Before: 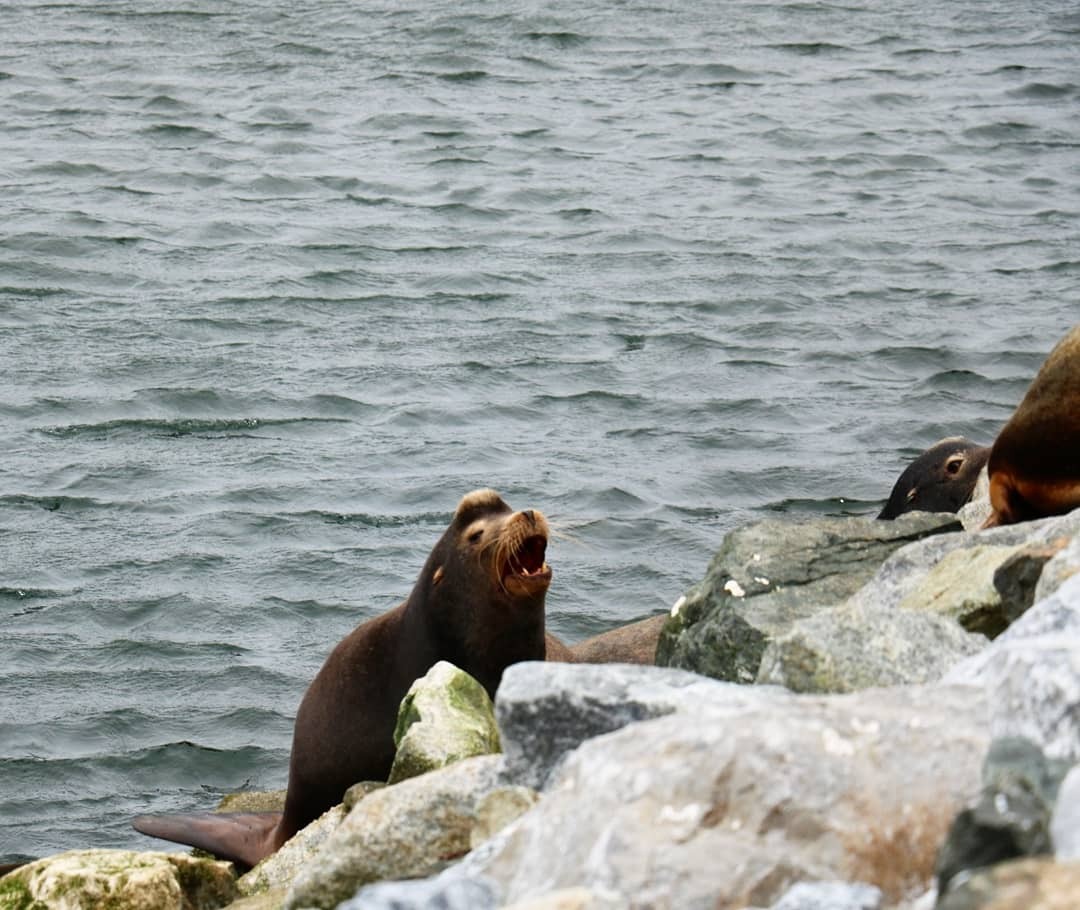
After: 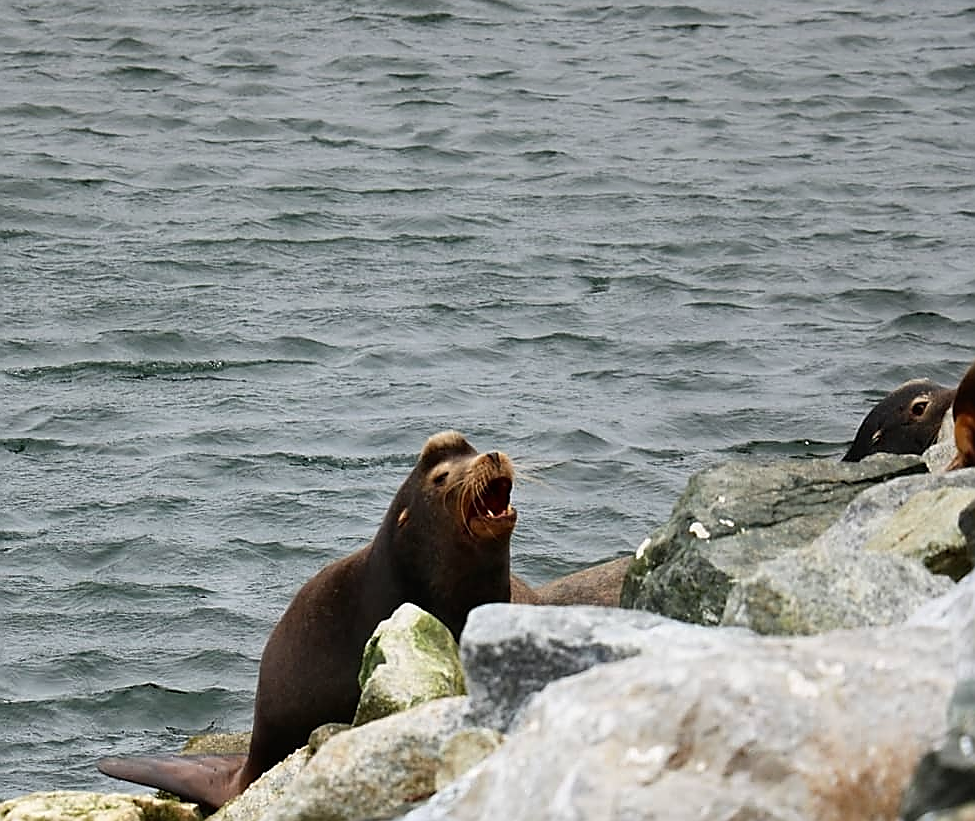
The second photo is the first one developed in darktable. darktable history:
crop: left 3.305%, top 6.436%, right 6.389%, bottom 3.258%
sharpen: radius 1.4, amount 1.25, threshold 0.7
graduated density: on, module defaults
